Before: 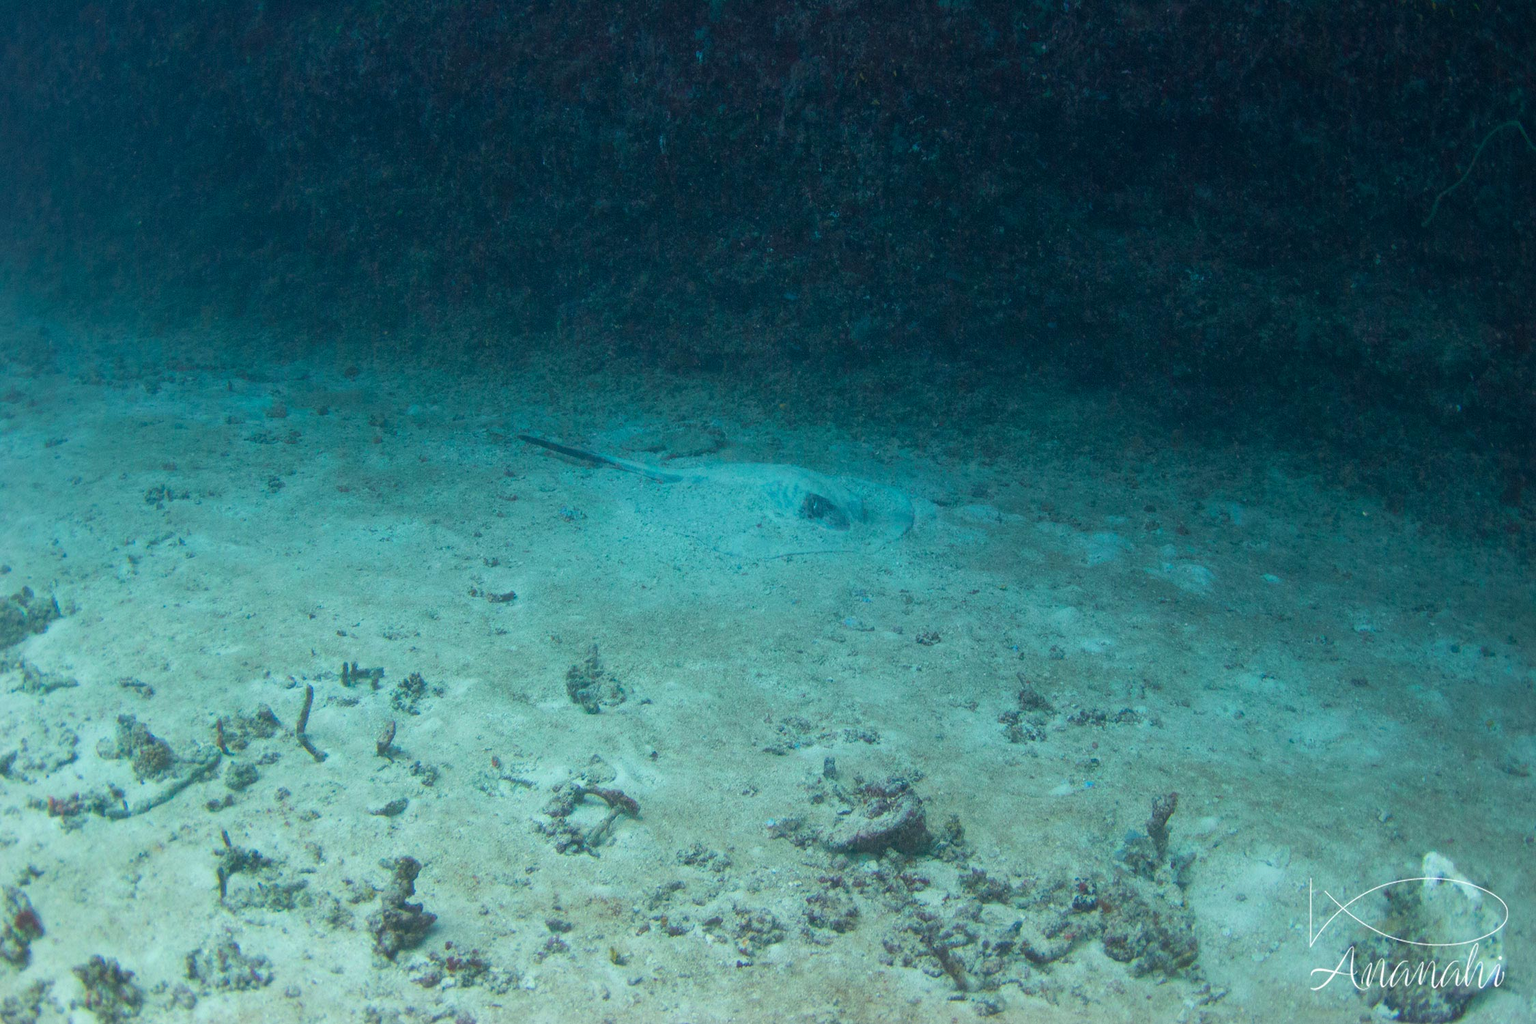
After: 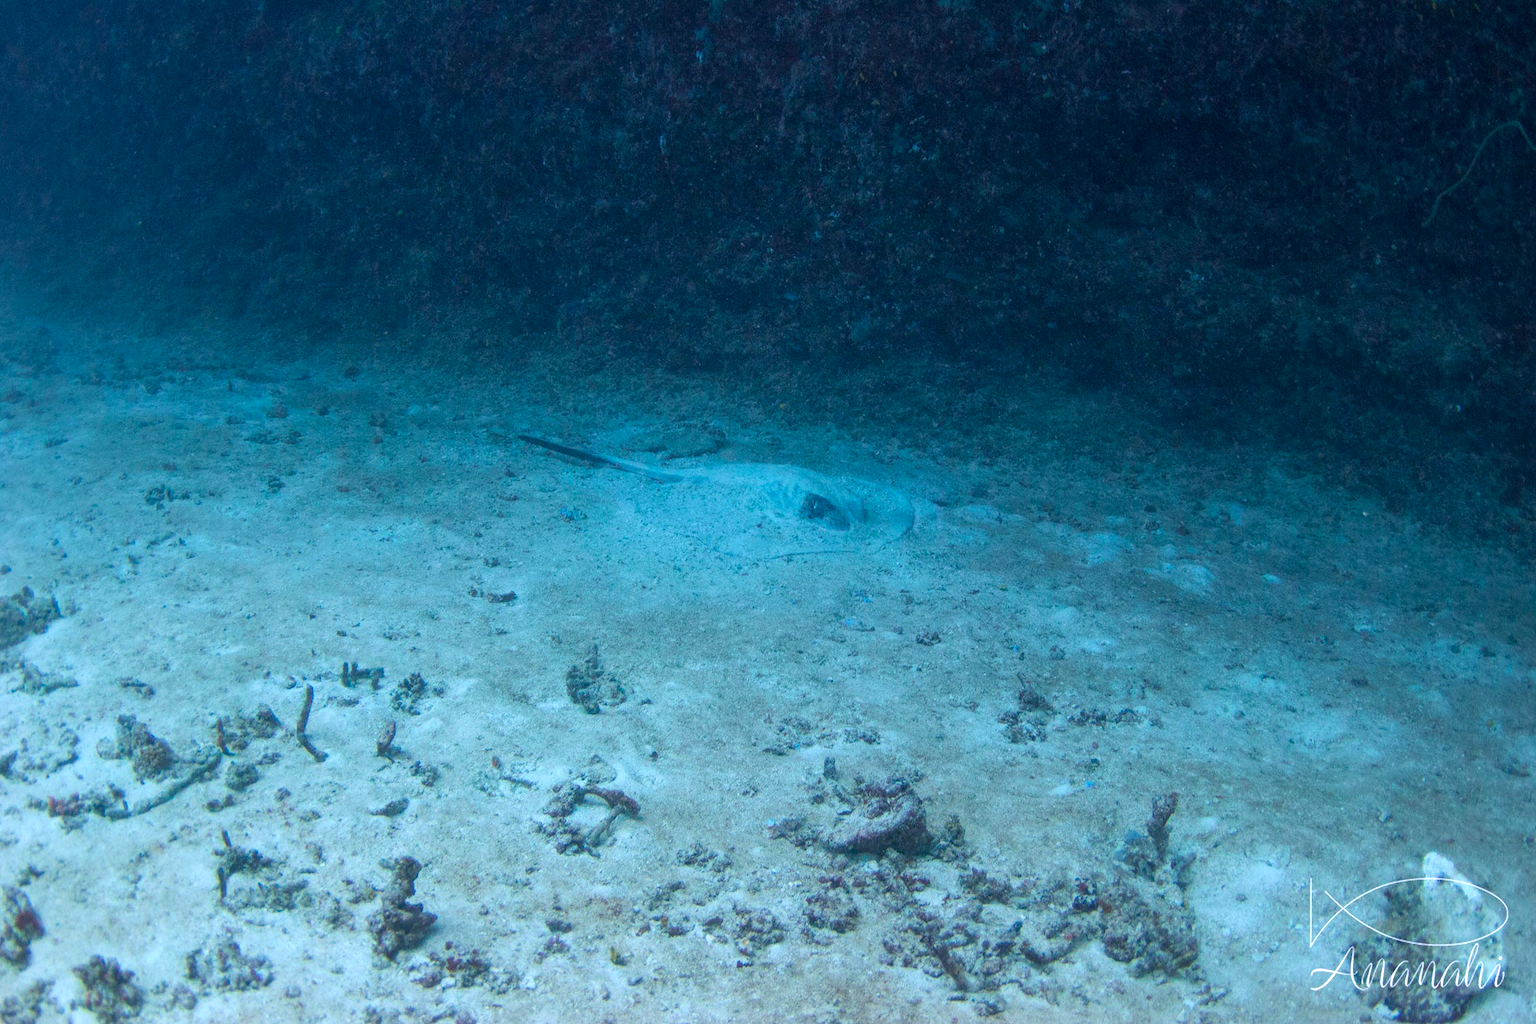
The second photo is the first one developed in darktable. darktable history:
local contrast: detail 130%
color calibration: output R [1.063, -0.012, -0.003, 0], output B [-0.079, 0.047, 1, 0], illuminant custom, x 0.389, y 0.387, temperature 3838.64 K
white balance: emerald 1
